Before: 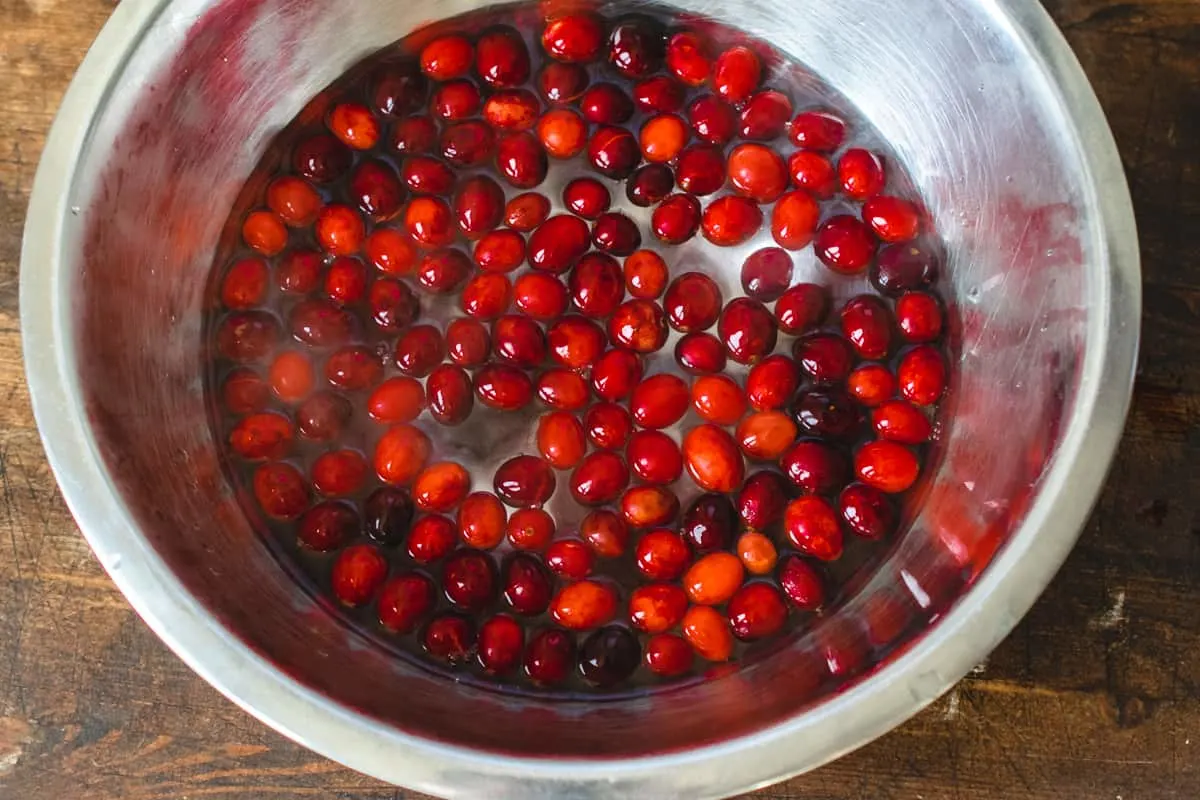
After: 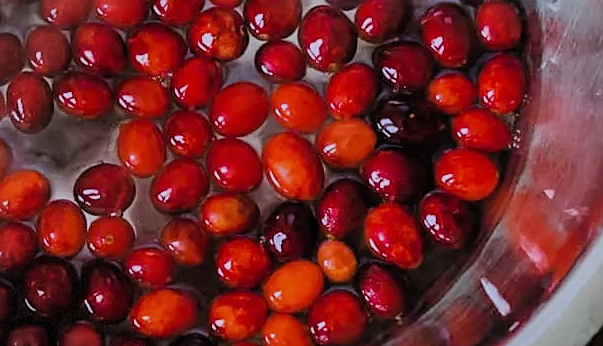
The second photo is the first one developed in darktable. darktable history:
crop: left 35.03%, top 36.625%, right 14.663%, bottom 20.057%
sharpen: on, module defaults
white balance: red 0.967, blue 1.119, emerald 0.756
filmic rgb: black relative exposure -7.15 EV, white relative exposure 5.36 EV, hardness 3.02, color science v6 (2022)
vignetting: fall-off start 91%, fall-off radius 39.39%, brightness -0.182, saturation -0.3, width/height ratio 1.219, shape 1.3, dithering 8-bit output, unbound false
